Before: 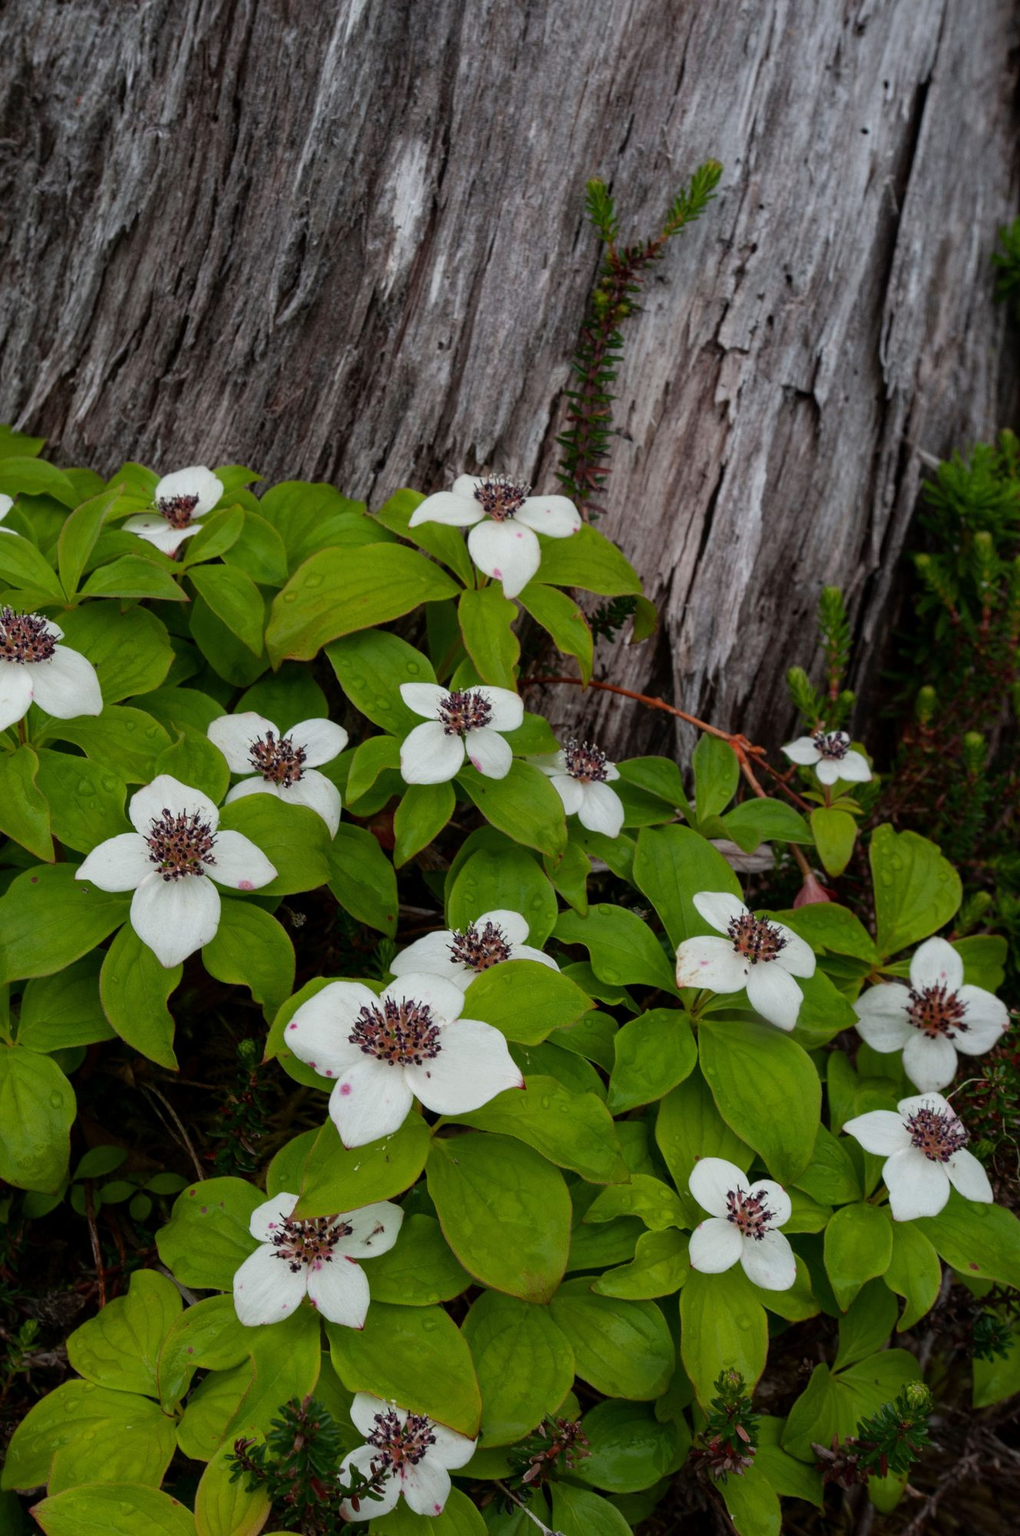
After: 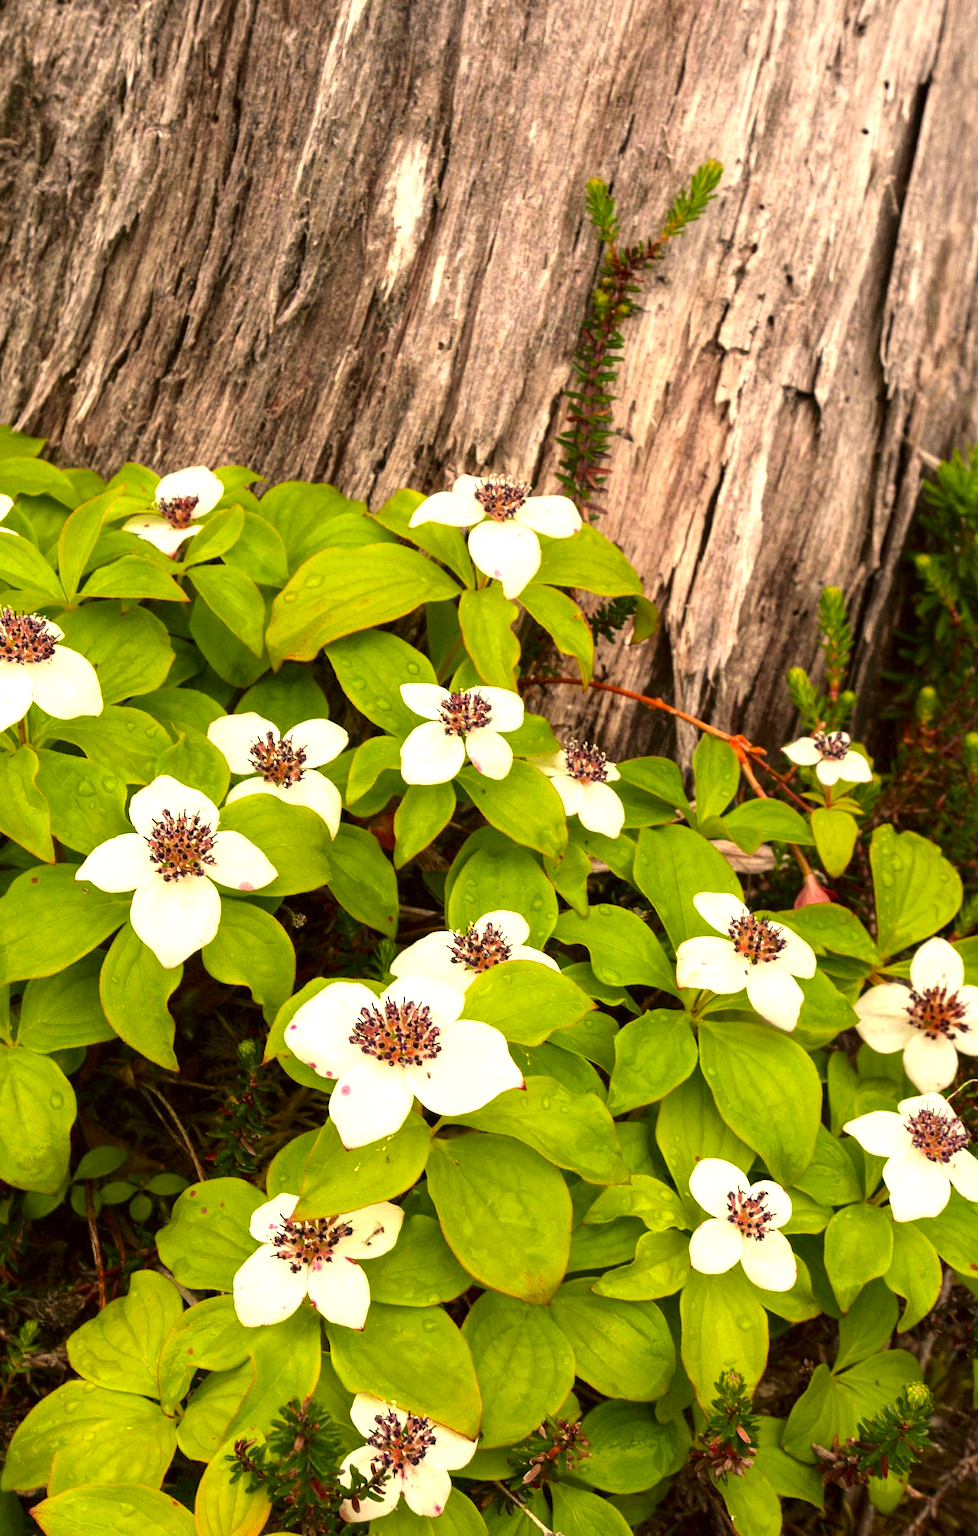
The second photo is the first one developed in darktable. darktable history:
color correction: highlights a* 17.94, highlights b* 35.39, shadows a* 1.48, shadows b* 6.42, saturation 1.01
white balance: red 0.978, blue 0.999
crop: right 4.126%, bottom 0.031%
exposure: black level correction 0, exposure 1.7 EV, compensate exposure bias true, compensate highlight preservation false
